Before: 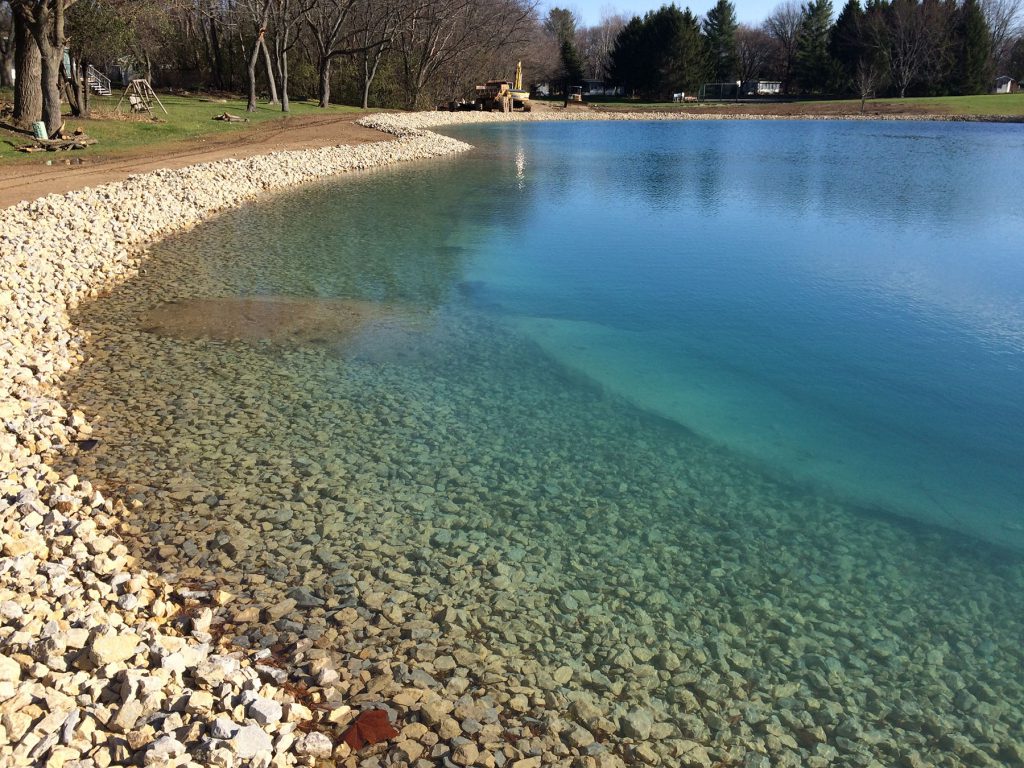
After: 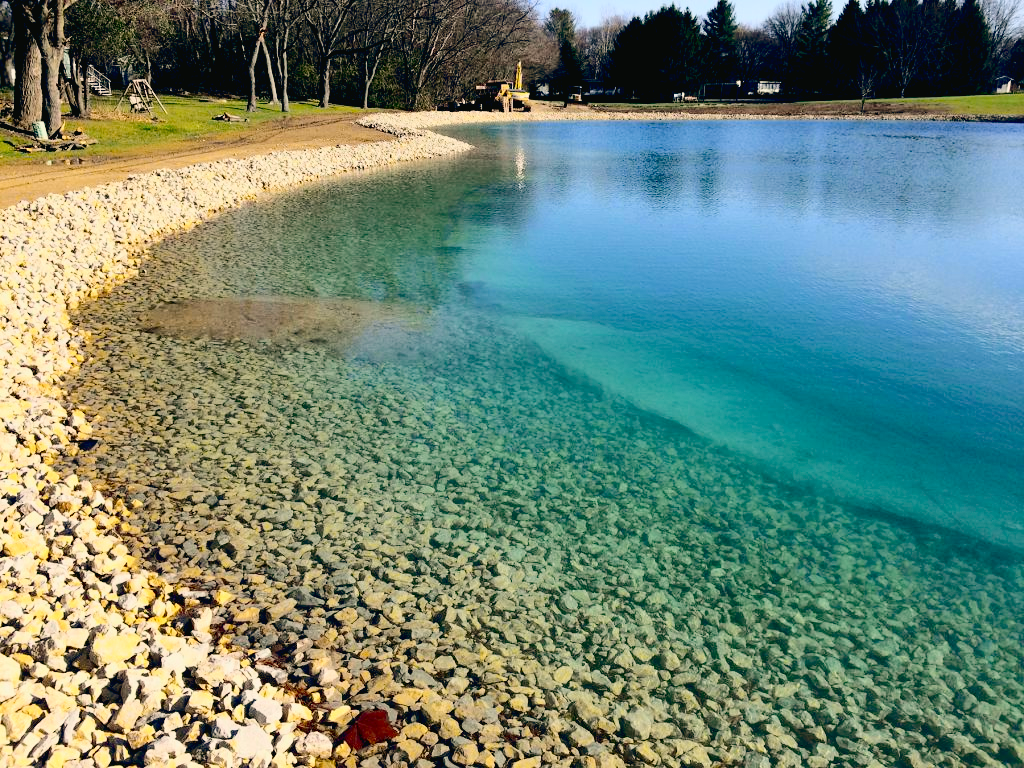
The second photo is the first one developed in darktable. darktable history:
color balance rgb: global vibrance 0.5%
tone curve: curves: ch0 [(0.003, 0.023) (0.071, 0.052) (0.236, 0.197) (0.466, 0.557) (0.644, 0.748) (0.803, 0.88) (0.994, 0.968)]; ch1 [(0, 0) (0.262, 0.227) (0.417, 0.386) (0.469, 0.467) (0.502, 0.498) (0.528, 0.53) (0.573, 0.57) (0.605, 0.621) (0.644, 0.671) (0.686, 0.728) (0.994, 0.987)]; ch2 [(0, 0) (0.262, 0.188) (0.385, 0.353) (0.427, 0.424) (0.495, 0.493) (0.515, 0.534) (0.547, 0.556) (0.589, 0.613) (0.644, 0.748) (1, 1)], color space Lab, independent channels, preserve colors none
color balance: lift [0.975, 0.993, 1, 1.015], gamma [1.1, 1, 1, 0.945], gain [1, 1.04, 1, 0.95]
